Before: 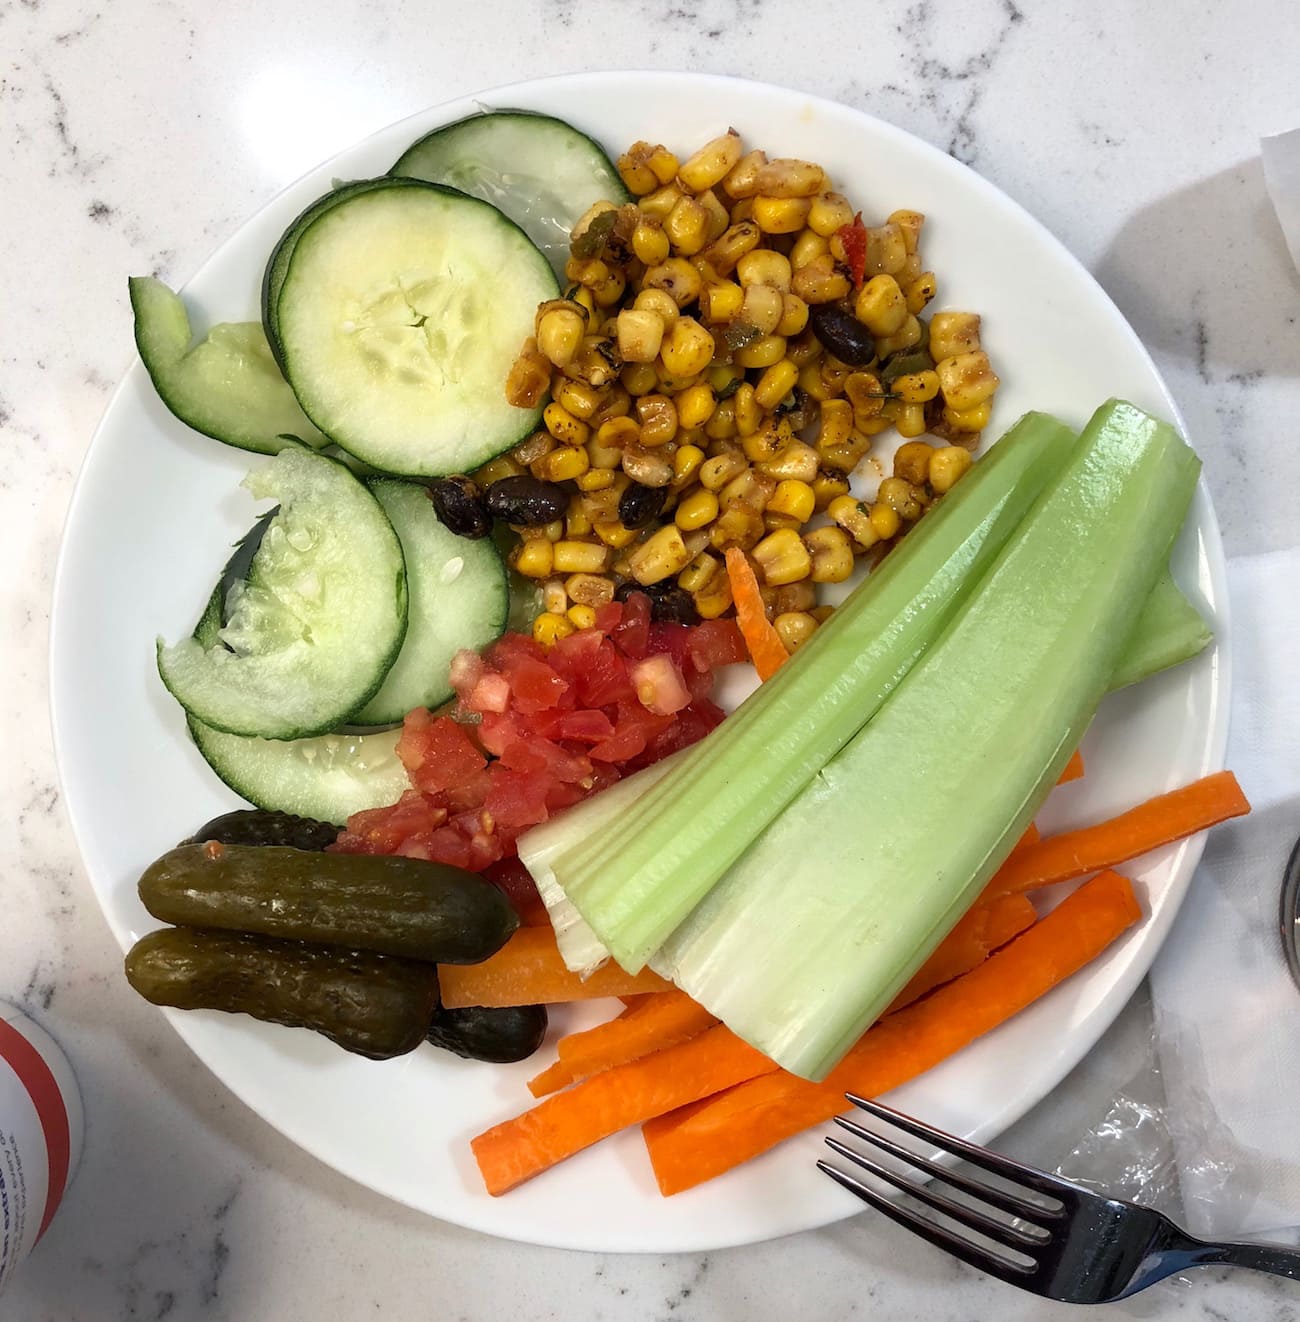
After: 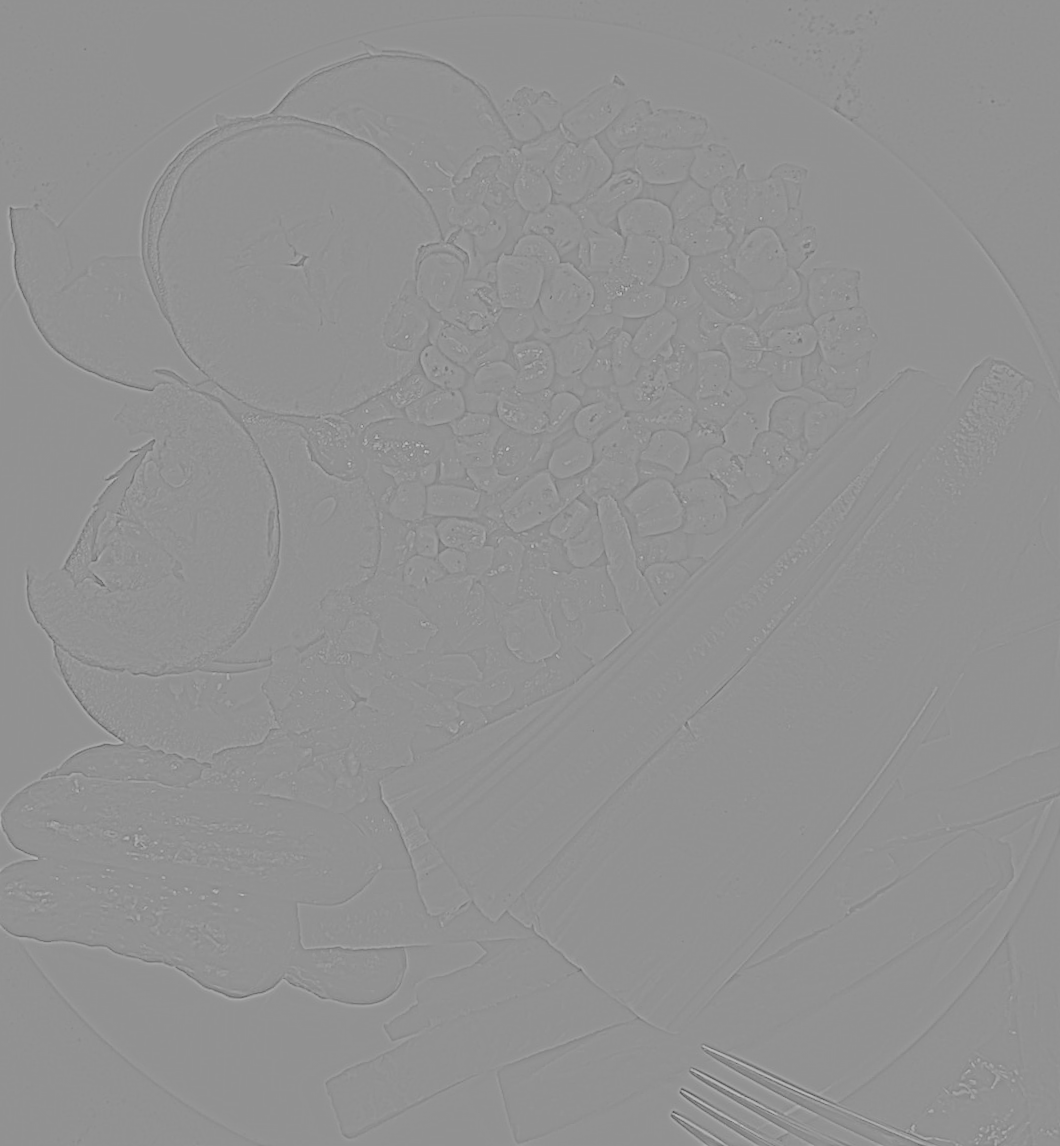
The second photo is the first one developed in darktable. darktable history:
rgb levels: levels [[0.027, 0.429, 0.996], [0, 0.5, 1], [0, 0.5, 1]]
crop: left 11.225%, top 5.381%, right 9.565%, bottom 10.314%
rotate and perspective: rotation 1.72°, automatic cropping off
shadows and highlights: shadows 29.61, highlights -30.47, low approximation 0.01, soften with gaussian
highpass: sharpness 9.84%, contrast boost 9.94%
